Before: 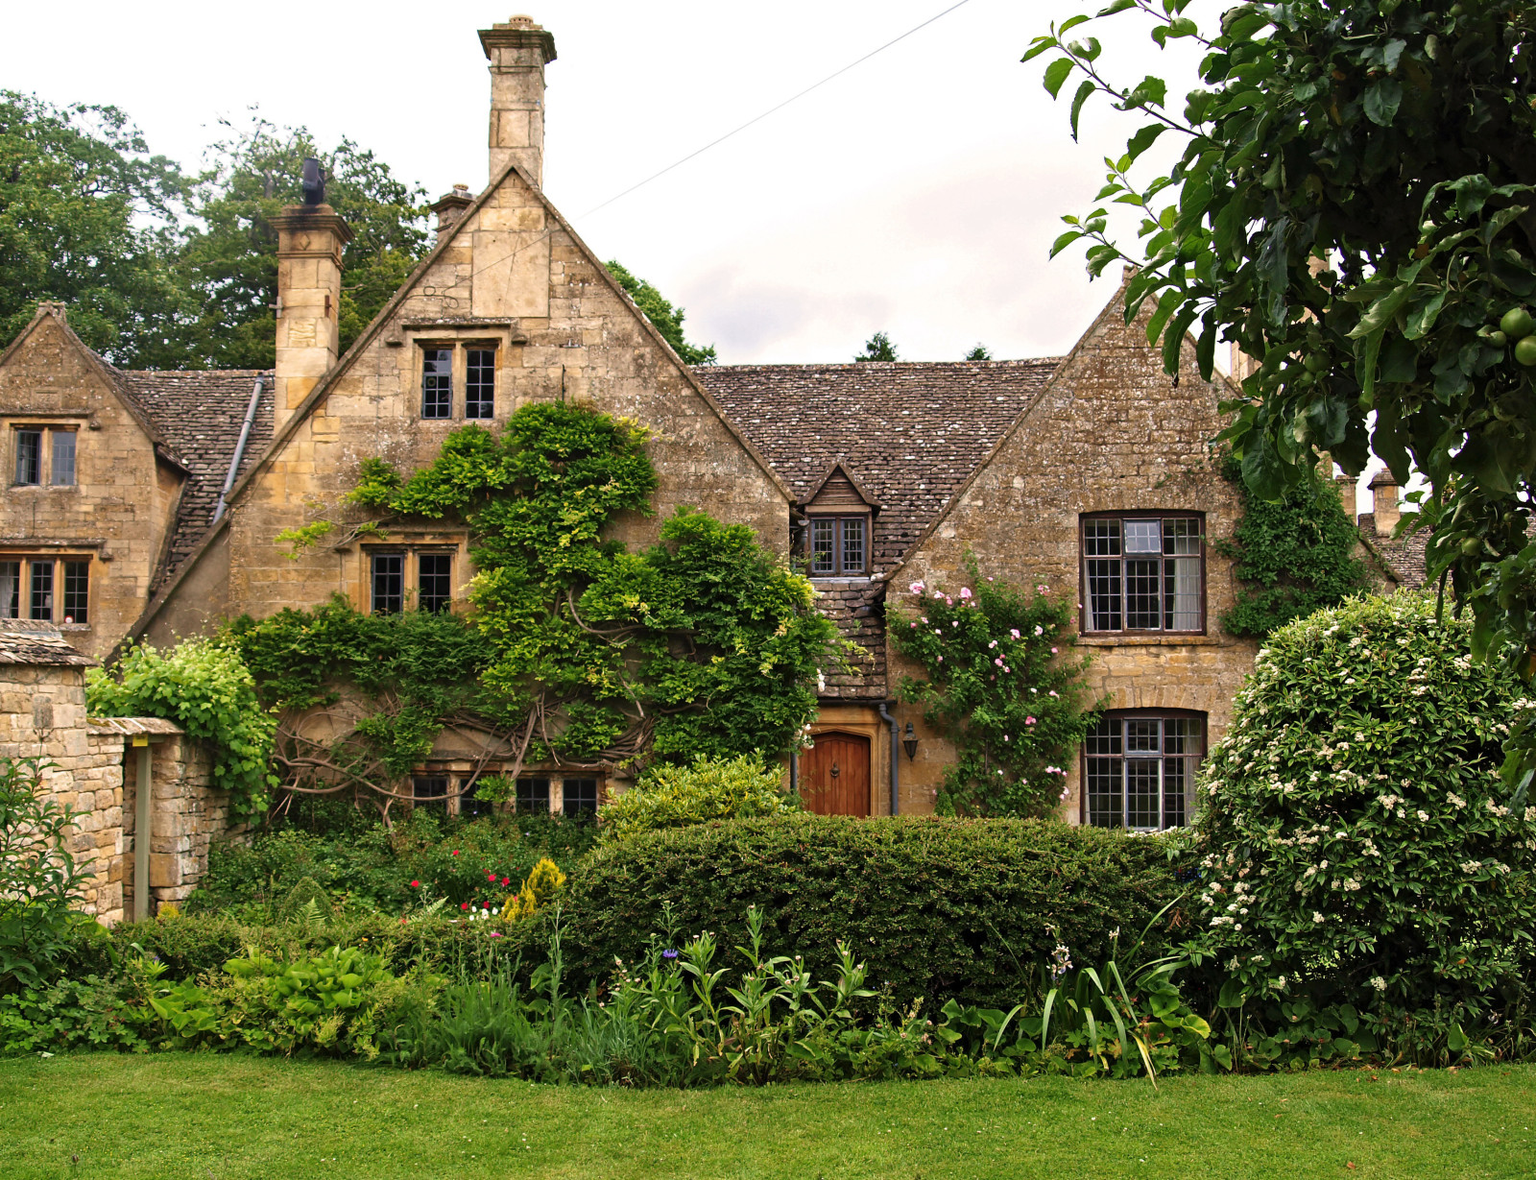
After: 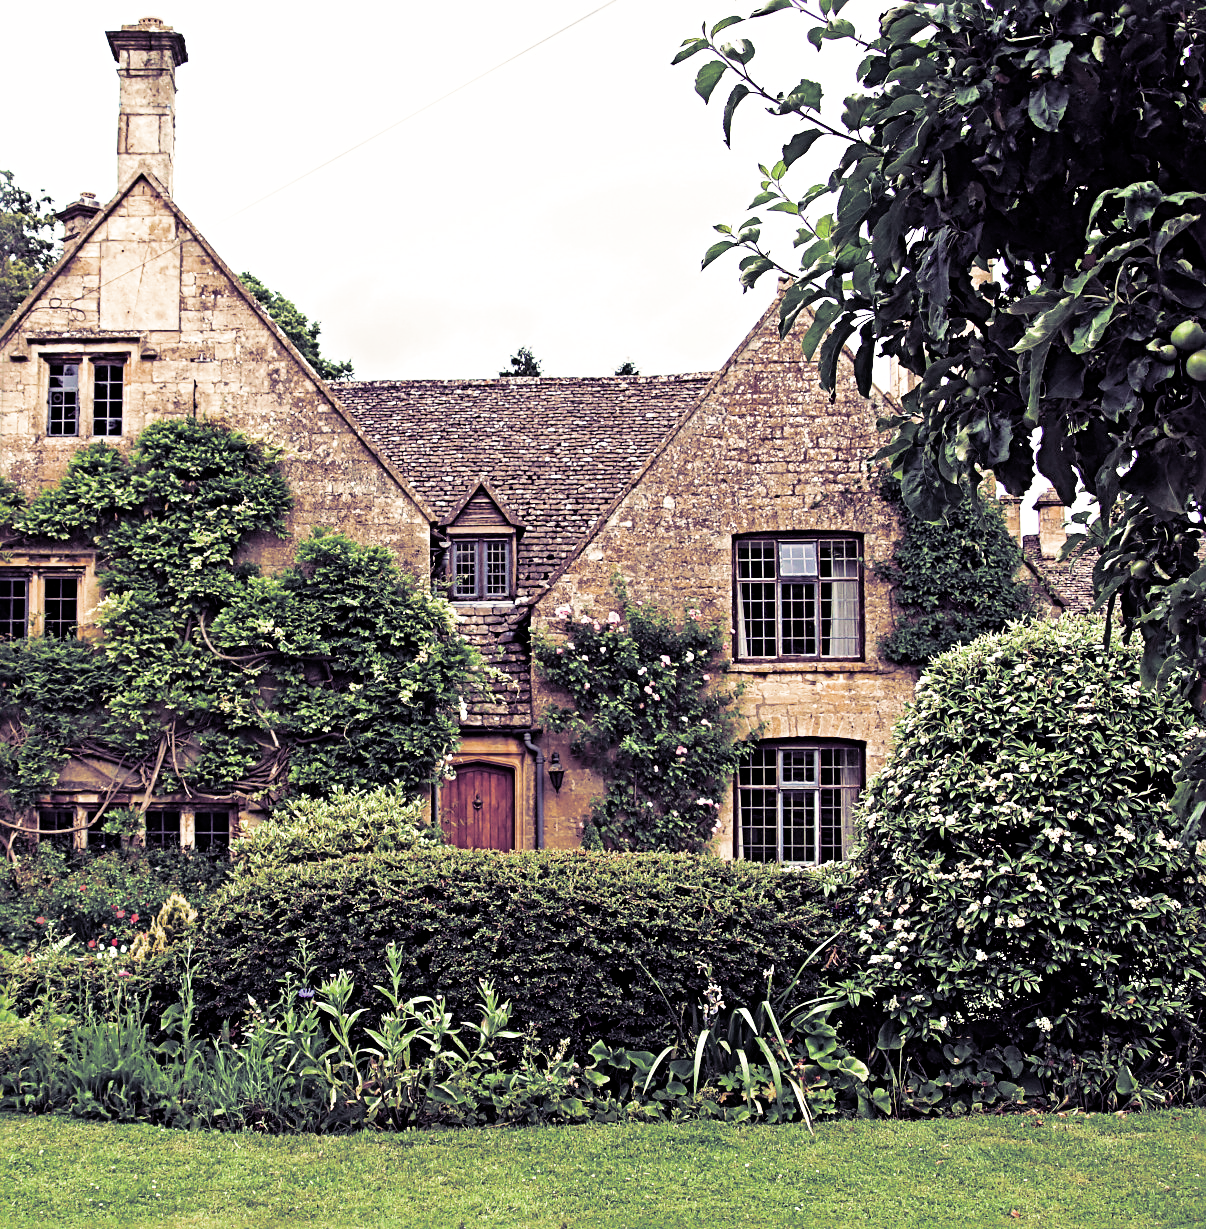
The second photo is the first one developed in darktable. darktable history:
exposure: exposure -0.041 EV, compensate highlight preservation false
shadows and highlights: shadows 37.27, highlights -28.18, soften with gaussian
crop and rotate: left 24.6%
sharpen: radius 4
split-toning: shadows › hue 255.6°, shadows › saturation 0.66, highlights › hue 43.2°, highlights › saturation 0.68, balance -50.1
filmic rgb: middle gray luminance 9.23%, black relative exposure -10.55 EV, white relative exposure 3.45 EV, threshold 6 EV, target black luminance 0%, hardness 5.98, latitude 59.69%, contrast 1.087, highlights saturation mix 5%, shadows ↔ highlights balance 29.23%, add noise in highlights 0, color science v3 (2019), use custom middle-gray values true, iterations of high-quality reconstruction 0, contrast in highlights soft, enable highlight reconstruction true
